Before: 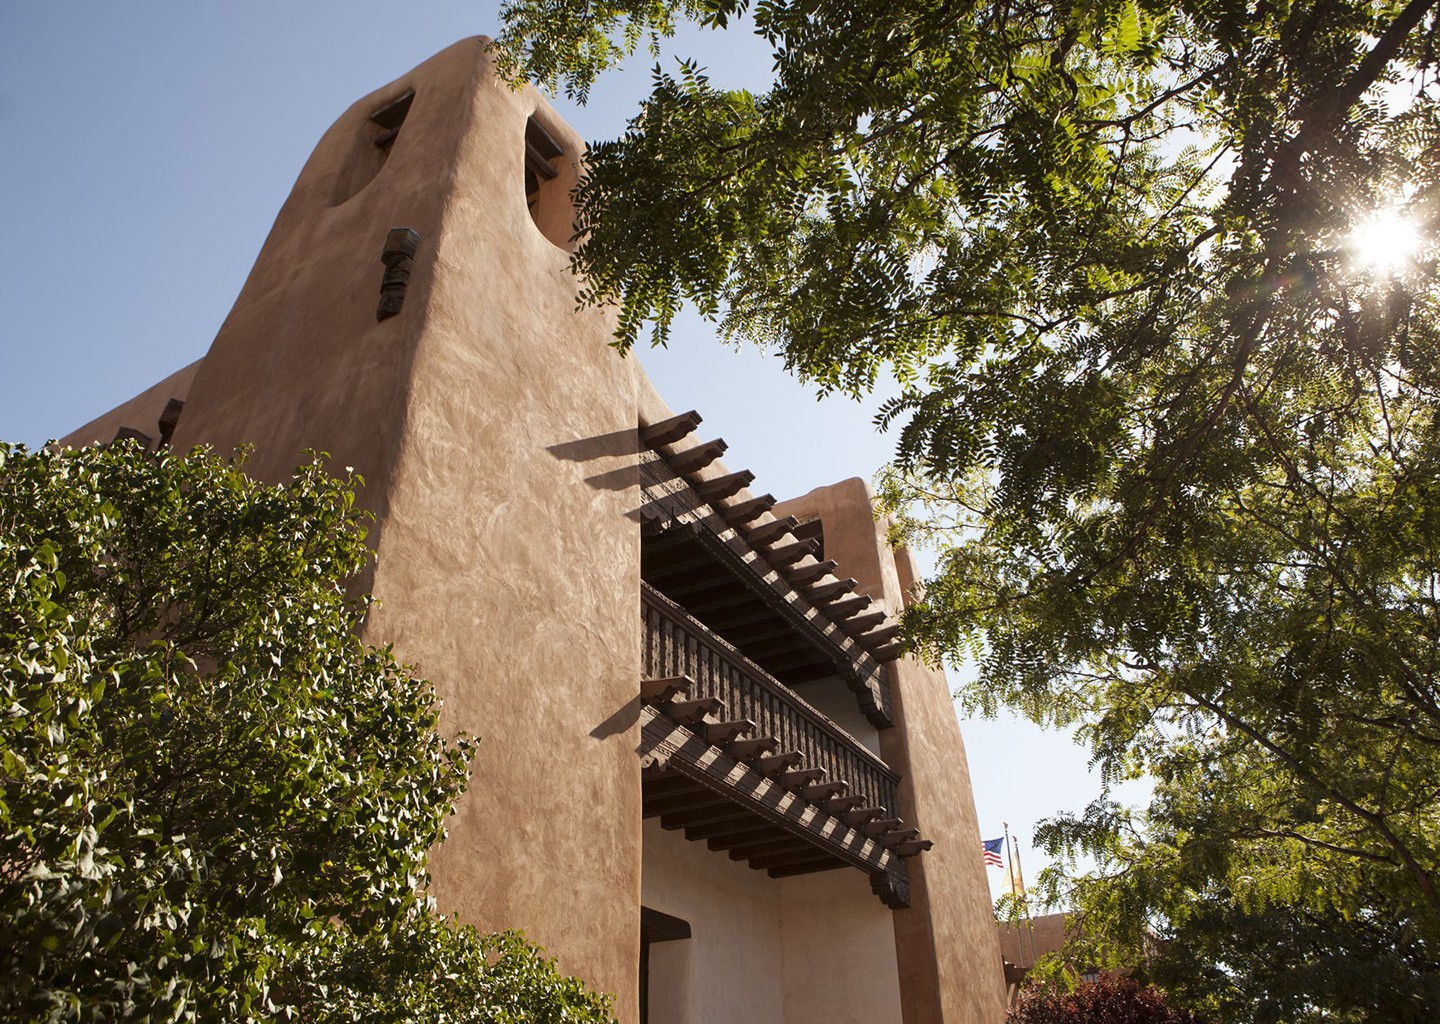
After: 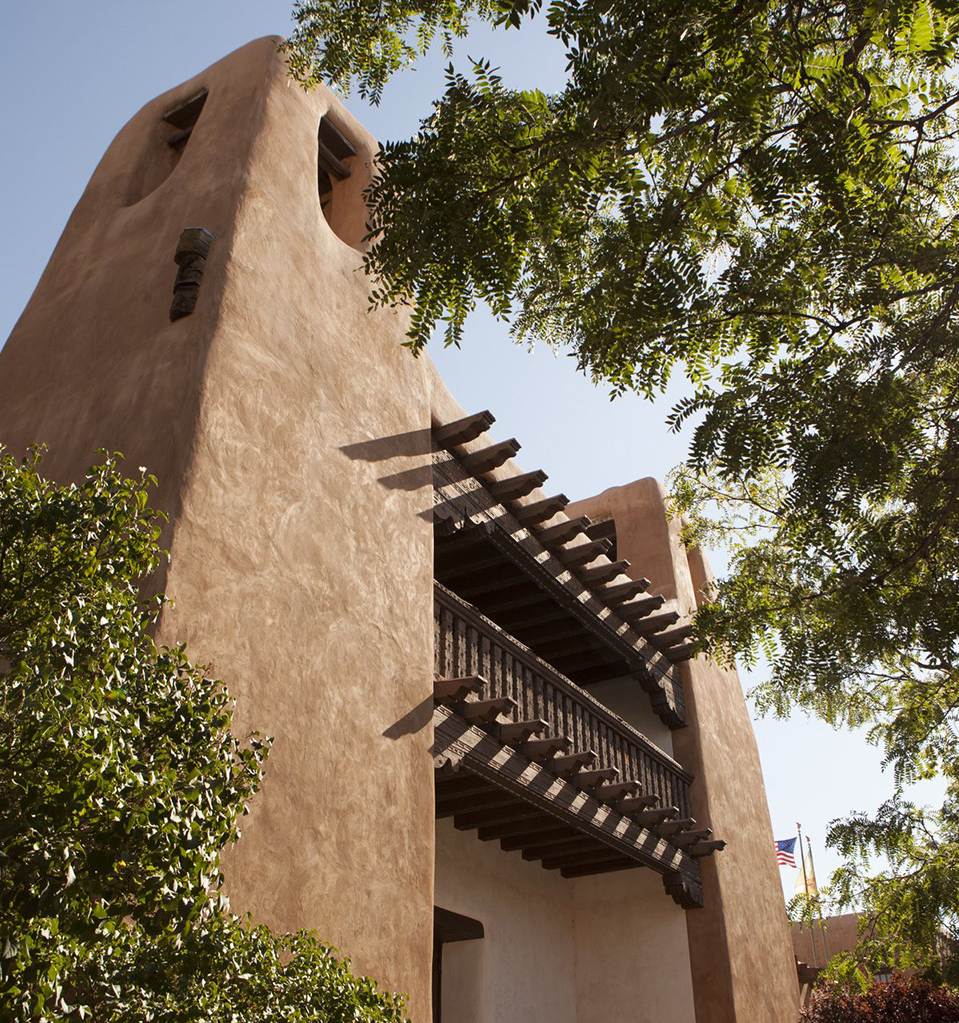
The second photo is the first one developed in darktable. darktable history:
crop and rotate: left 14.391%, right 18.963%
